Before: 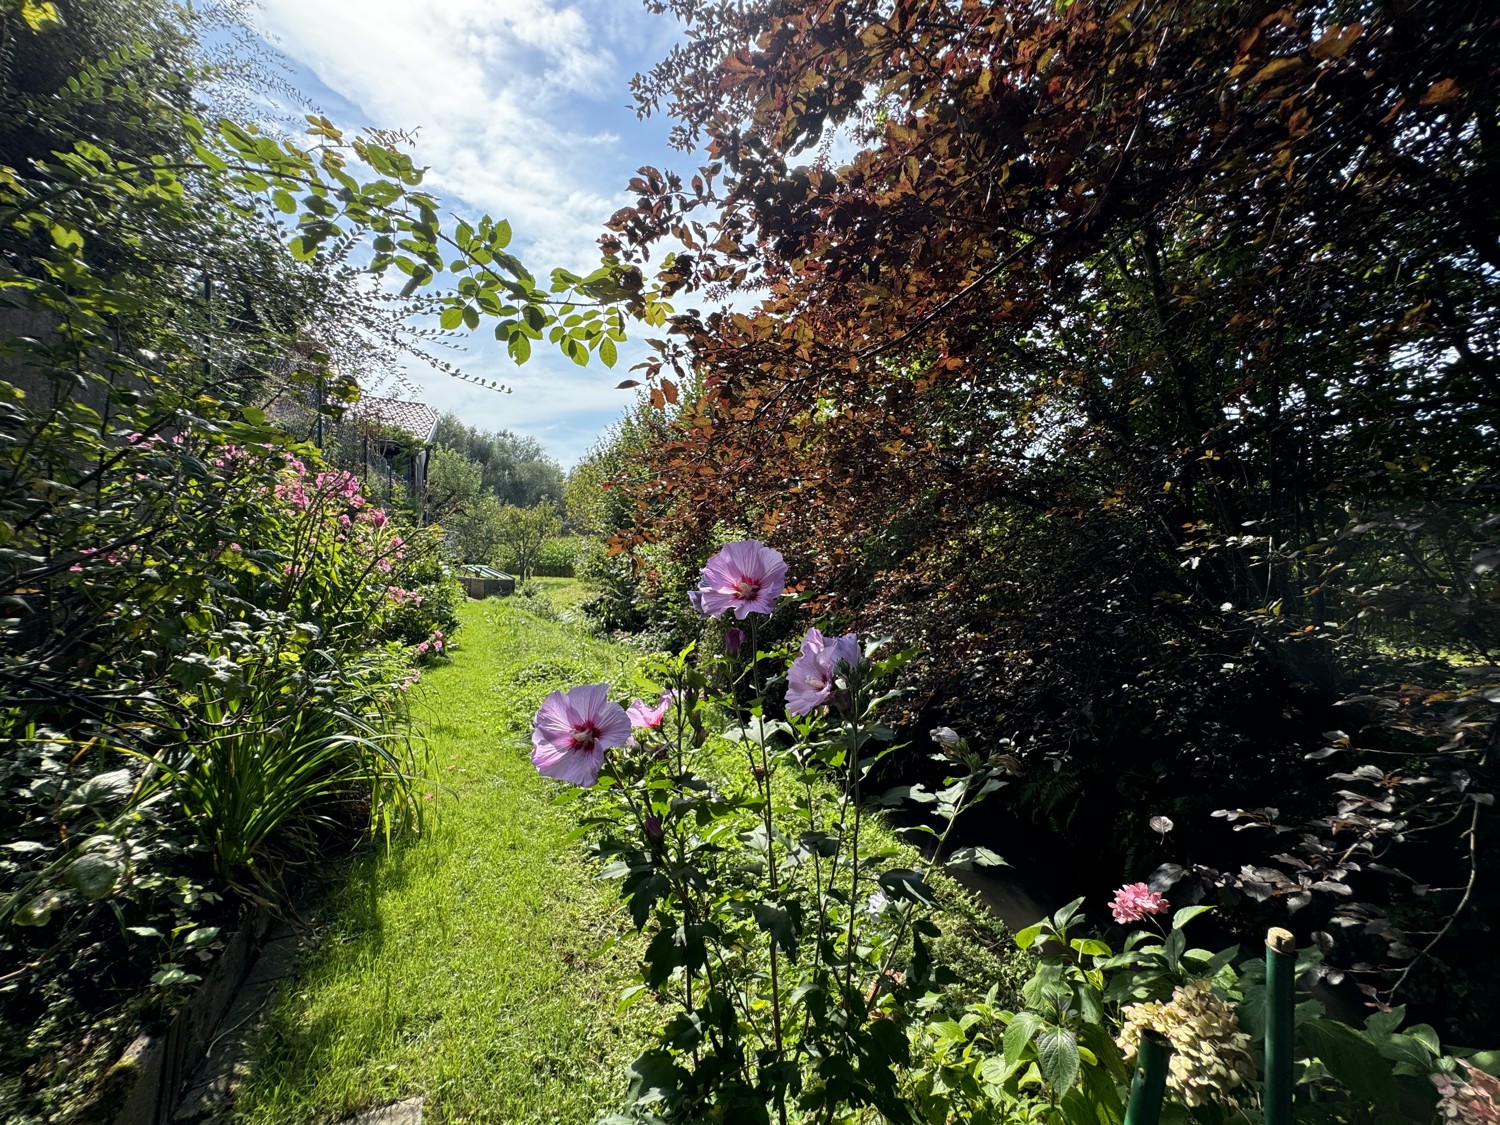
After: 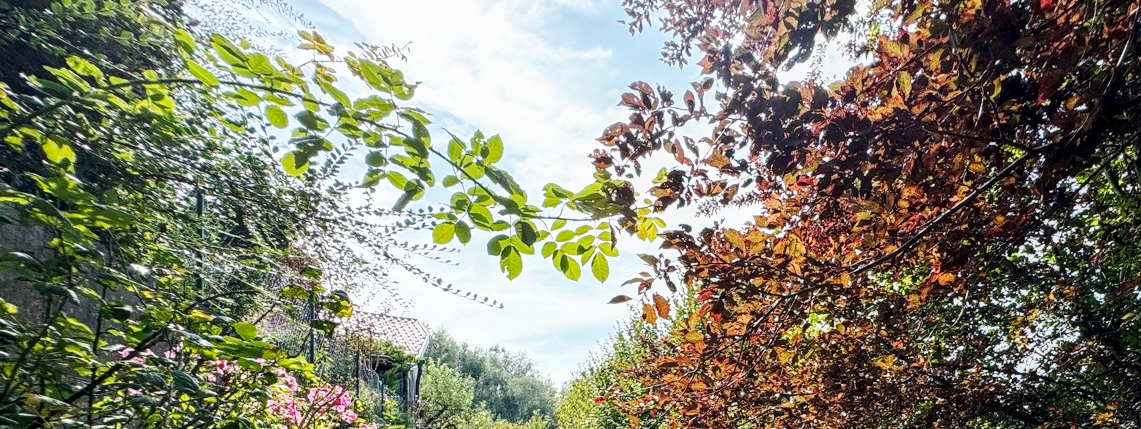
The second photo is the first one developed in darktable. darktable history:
base curve: curves: ch0 [(0, 0) (0.025, 0.046) (0.112, 0.277) (0.467, 0.74) (0.814, 0.929) (1, 0.942)], exposure shift 0.571, preserve colors none
local contrast: highlights 56%, shadows 52%, detail 130%, midtone range 0.449
crop: left 0.555%, top 7.63%, right 23.361%, bottom 54.221%
